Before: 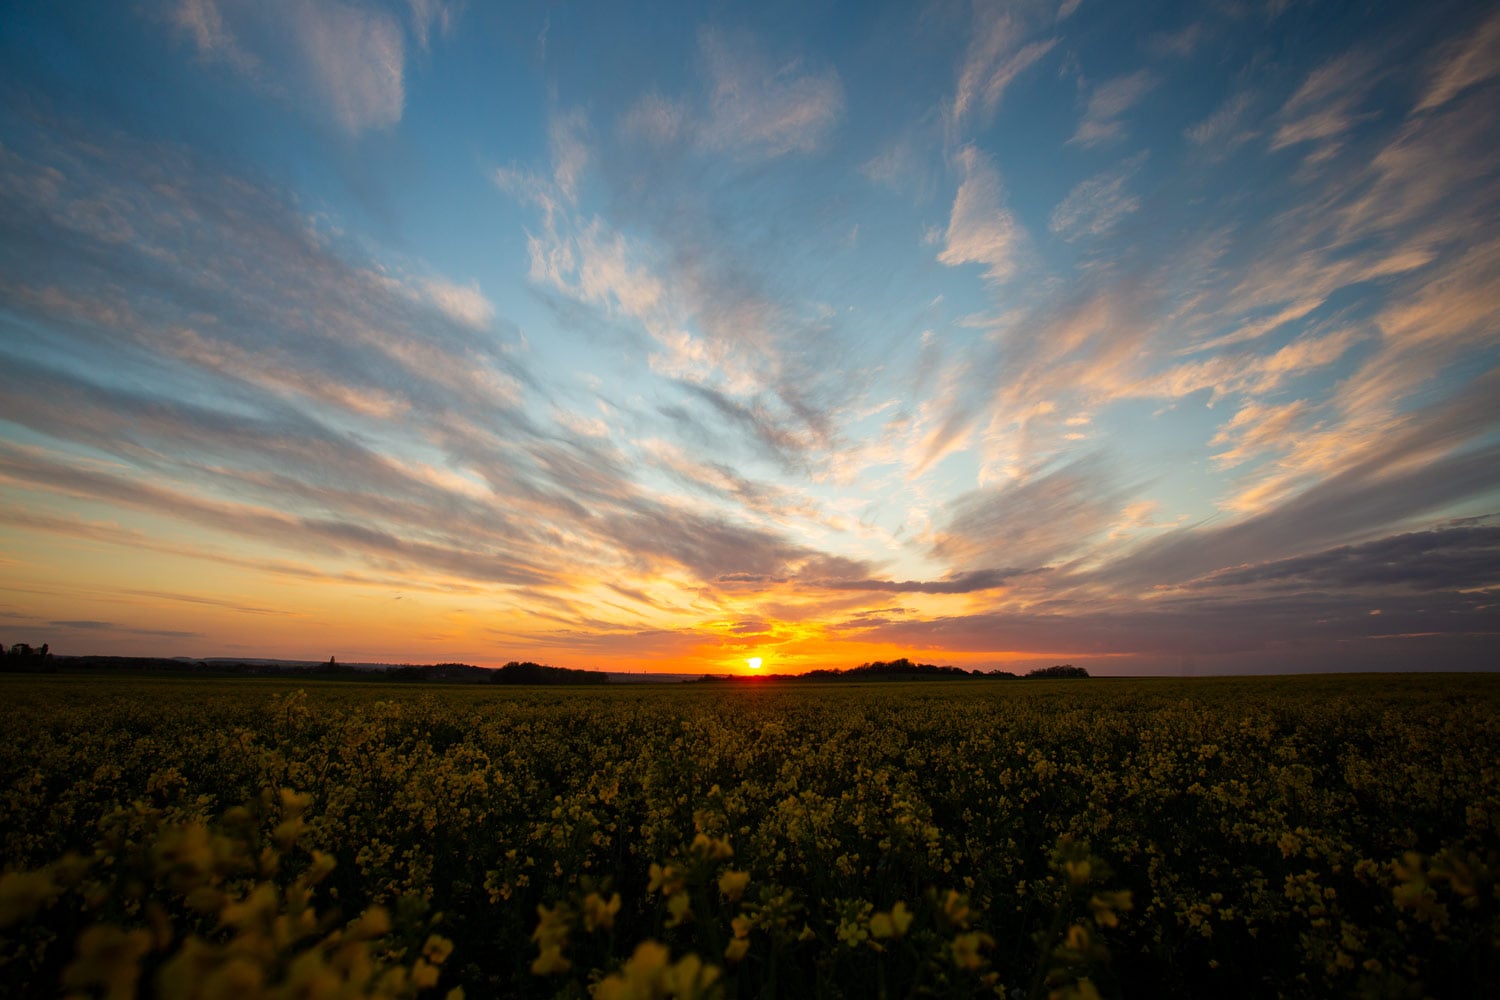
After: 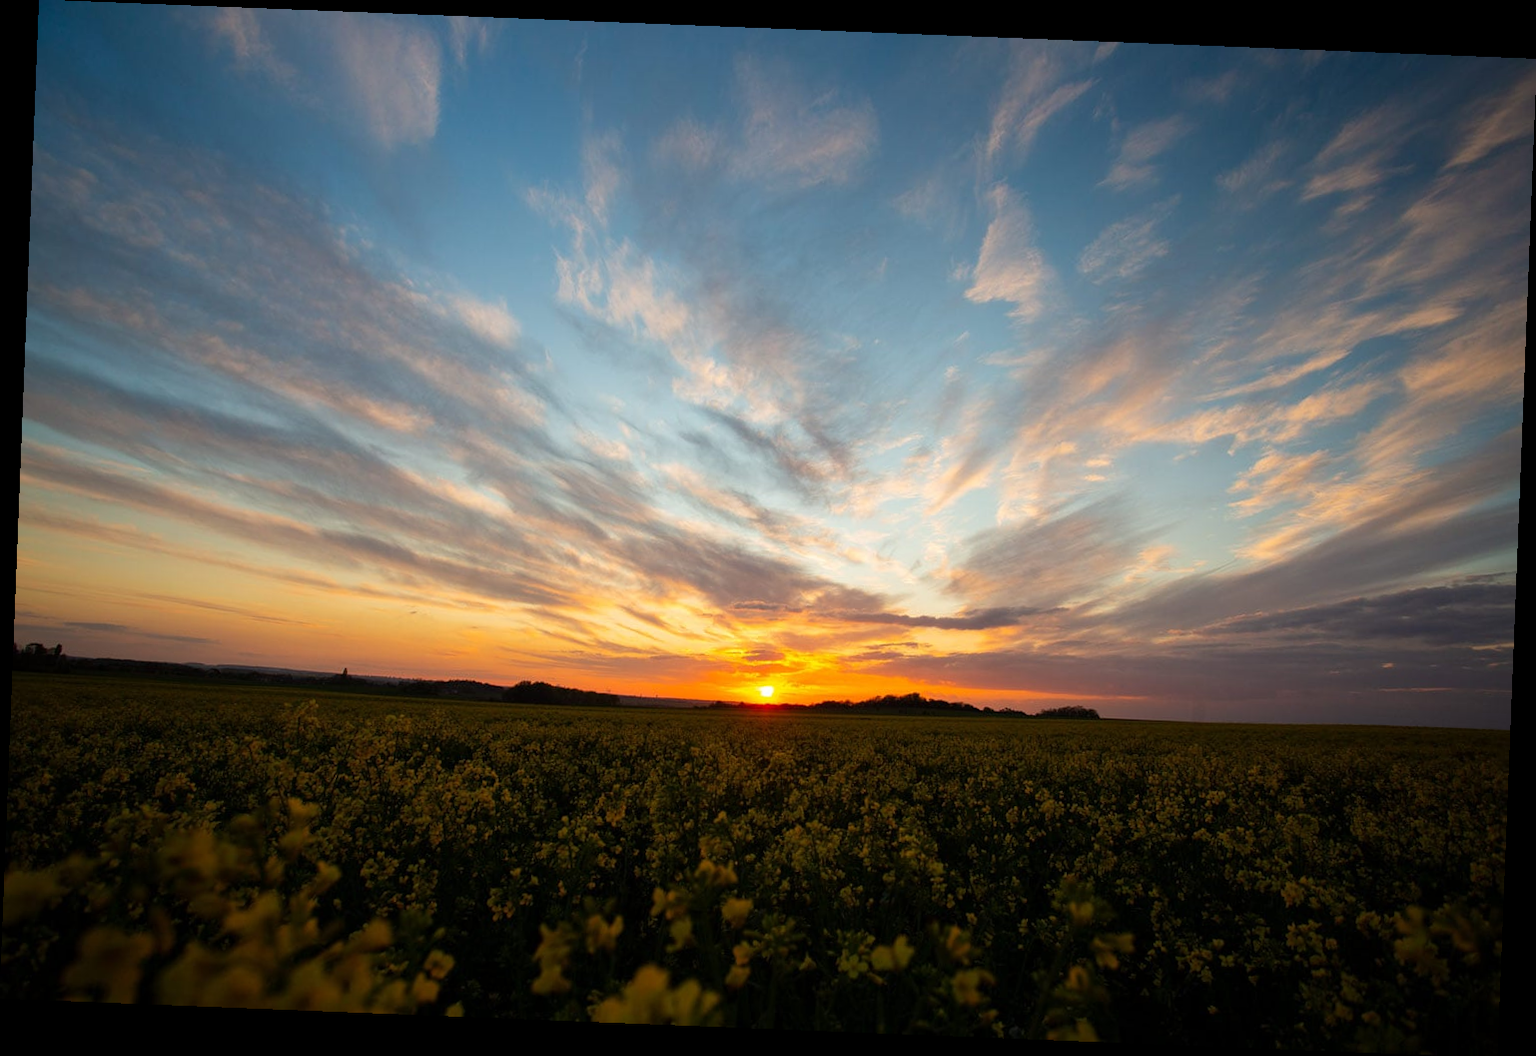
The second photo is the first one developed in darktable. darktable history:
rotate and perspective: rotation 2.27°, automatic cropping off
white balance: emerald 1
